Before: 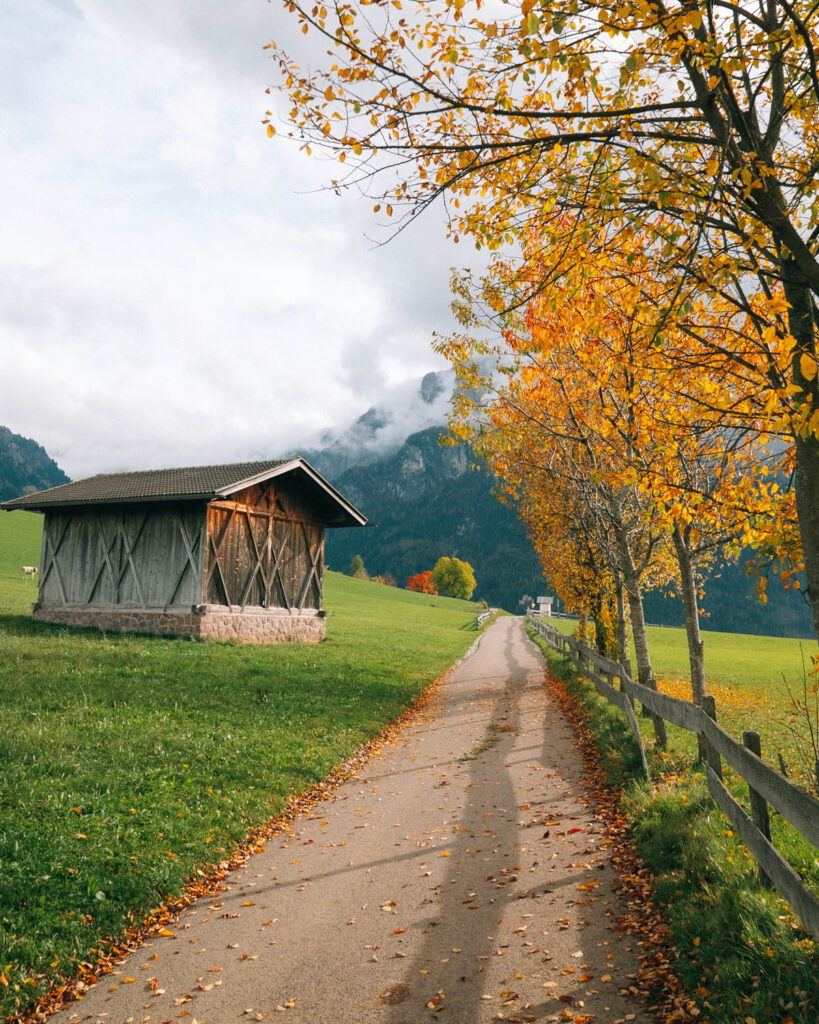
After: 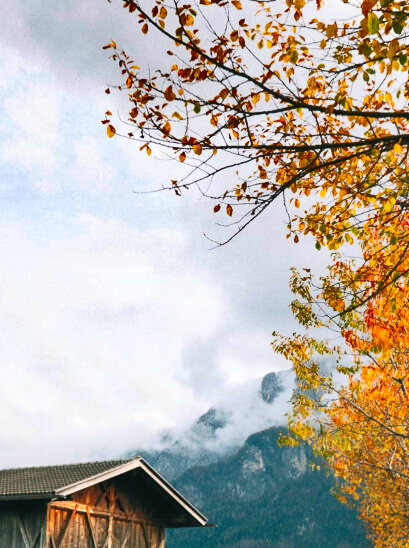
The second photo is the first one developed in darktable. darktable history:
shadows and highlights: white point adjustment 0.1, highlights -70, soften with gaussian
crop: left 19.556%, right 30.401%, bottom 46.458%
contrast brightness saturation: contrast 0.2, brightness 0.16, saturation 0.22
